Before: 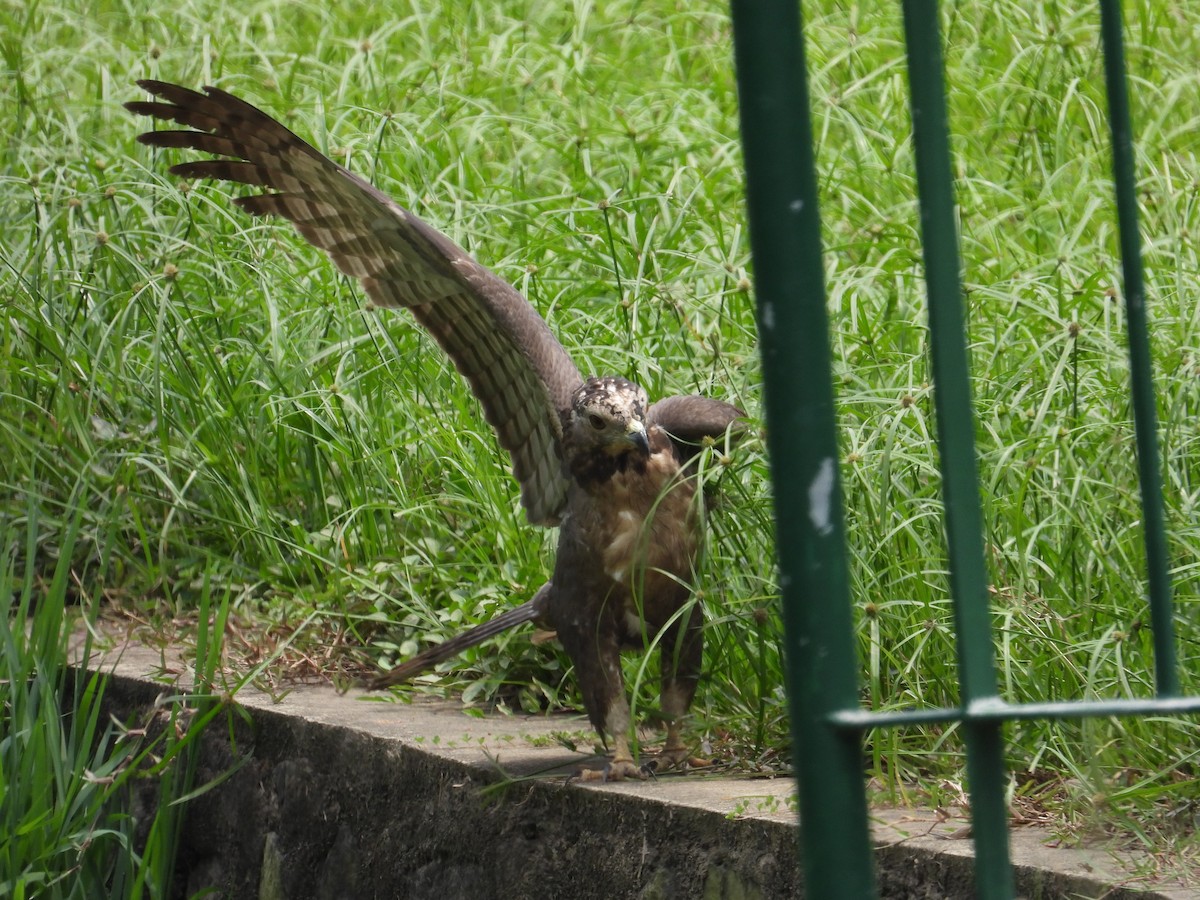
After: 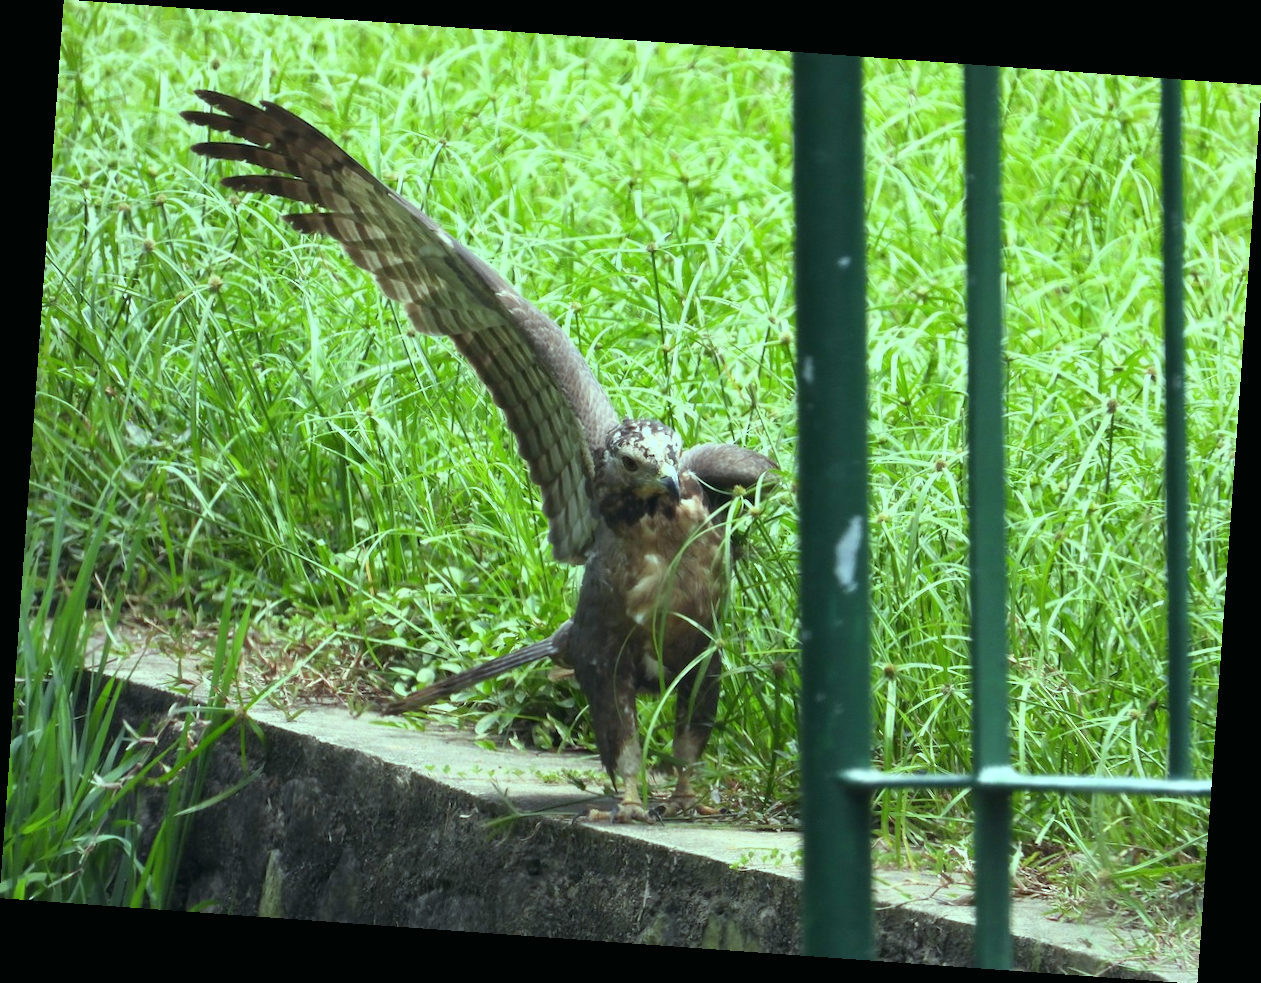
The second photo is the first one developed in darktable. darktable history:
base curve: curves: ch0 [(0, 0) (0.557, 0.834) (1, 1)]
rotate and perspective: rotation 4.1°, automatic cropping off
color balance: mode lift, gamma, gain (sRGB), lift [0.997, 0.979, 1.021, 1.011], gamma [1, 1.084, 0.916, 0.998], gain [1, 0.87, 1.13, 1.101], contrast 4.55%, contrast fulcrum 38.24%, output saturation 104.09%
